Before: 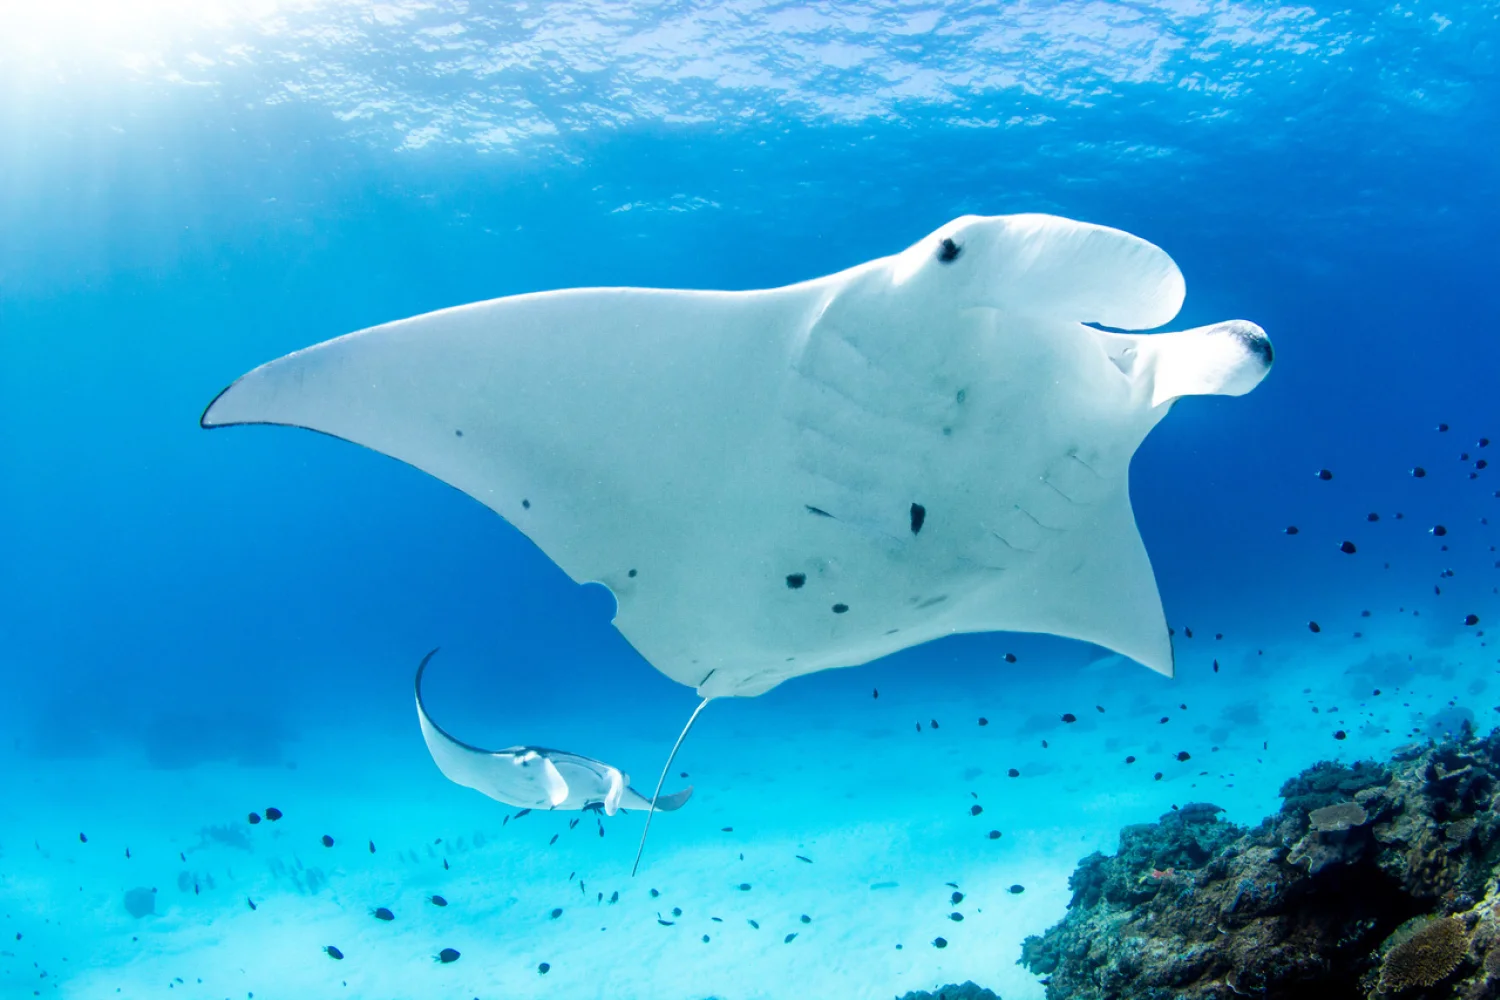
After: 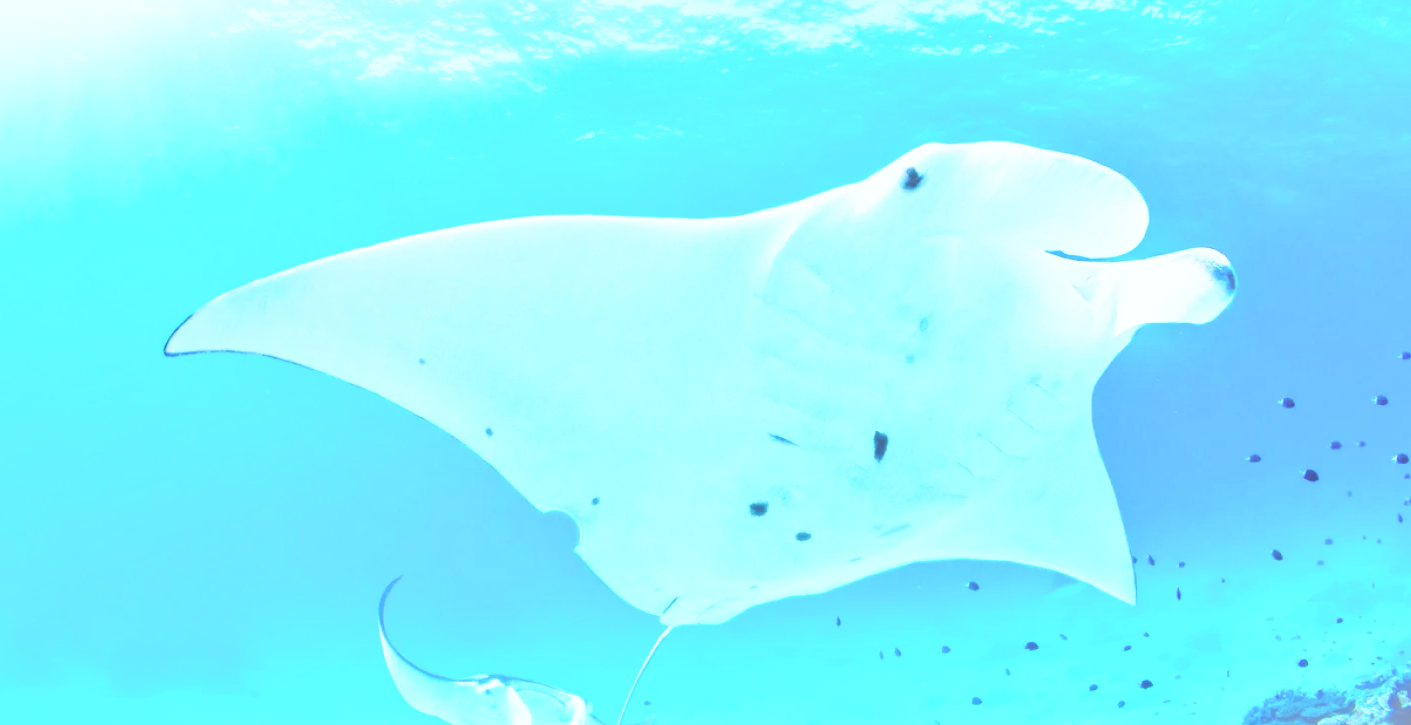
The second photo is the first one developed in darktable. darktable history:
tone curve: curves: ch0 [(0, 0) (0.003, 0.003) (0.011, 0.01) (0.025, 0.023) (0.044, 0.041) (0.069, 0.064) (0.1, 0.094) (0.136, 0.143) (0.177, 0.205) (0.224, 0.281) (0.277, 0.367) (0.335, 0.457) (0.399, 0.542) (0.468, 0.629) (0.543, 0.711) (0.623, 0.788) (0.709, 0.863) (0.801, 0.912) (0.898, 0.955) (1, 1)], color space Lab, independent channels, preserve colors none
base curve: curves: ch0 [(0, 0) (0.028, 0.03) (0.121, 0.232) (0.46, 0.748) (0.859, 0.968) (1, 1)], preserve colors none
exposure: black level correction -0.022, exposure -0.03 EV, compensate highlight preservation false
color calibration: illuminant F (fluorescent), F source F9 (Cool White Deluxe 4150 K) – high CRI, x 0.373, y 0.373, temperature 4152.9 K
tone equalizer: -8 EV 1.97 EV, -7 EV 1.99 EV, -6 EV 1.96 EV, -5 EV 2 EV, -4 EV 1.98 EV, -3 EV 1.5 EV, -2 EV 0.995 EV, -1 EV 0.516 EV
crop: left 2.468%, top 7.271%, right 3.418%, bottom 20.174%
